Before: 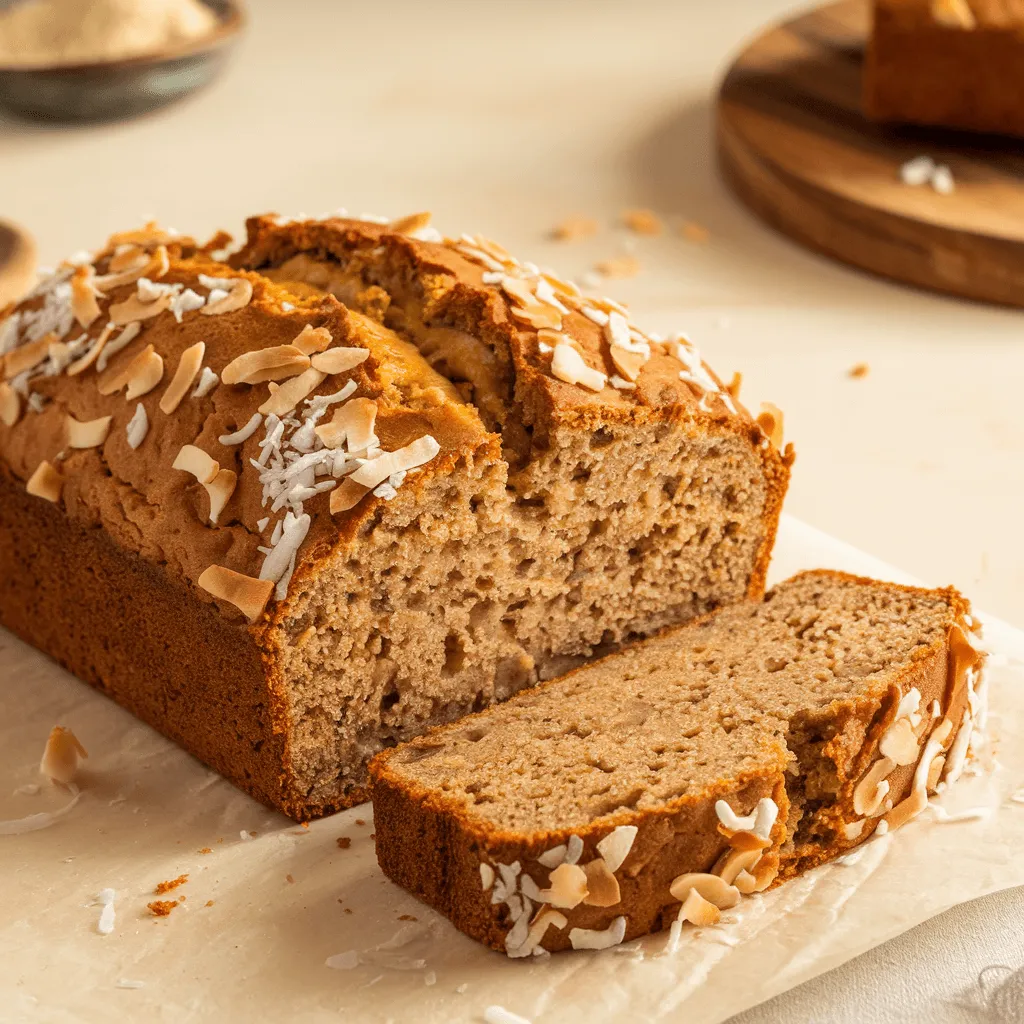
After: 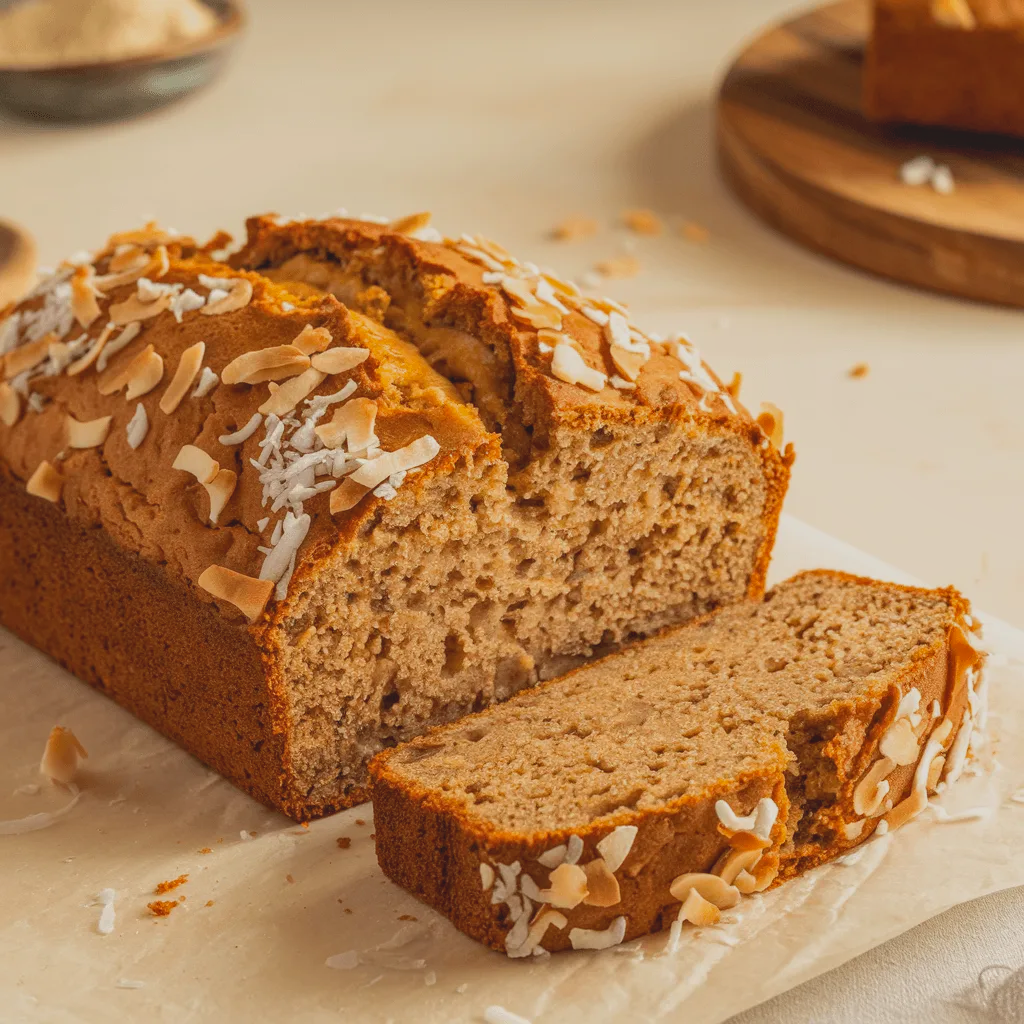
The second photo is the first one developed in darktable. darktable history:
local contrast: on, module defaults
contrast brightness saturation: contrast -0.28
